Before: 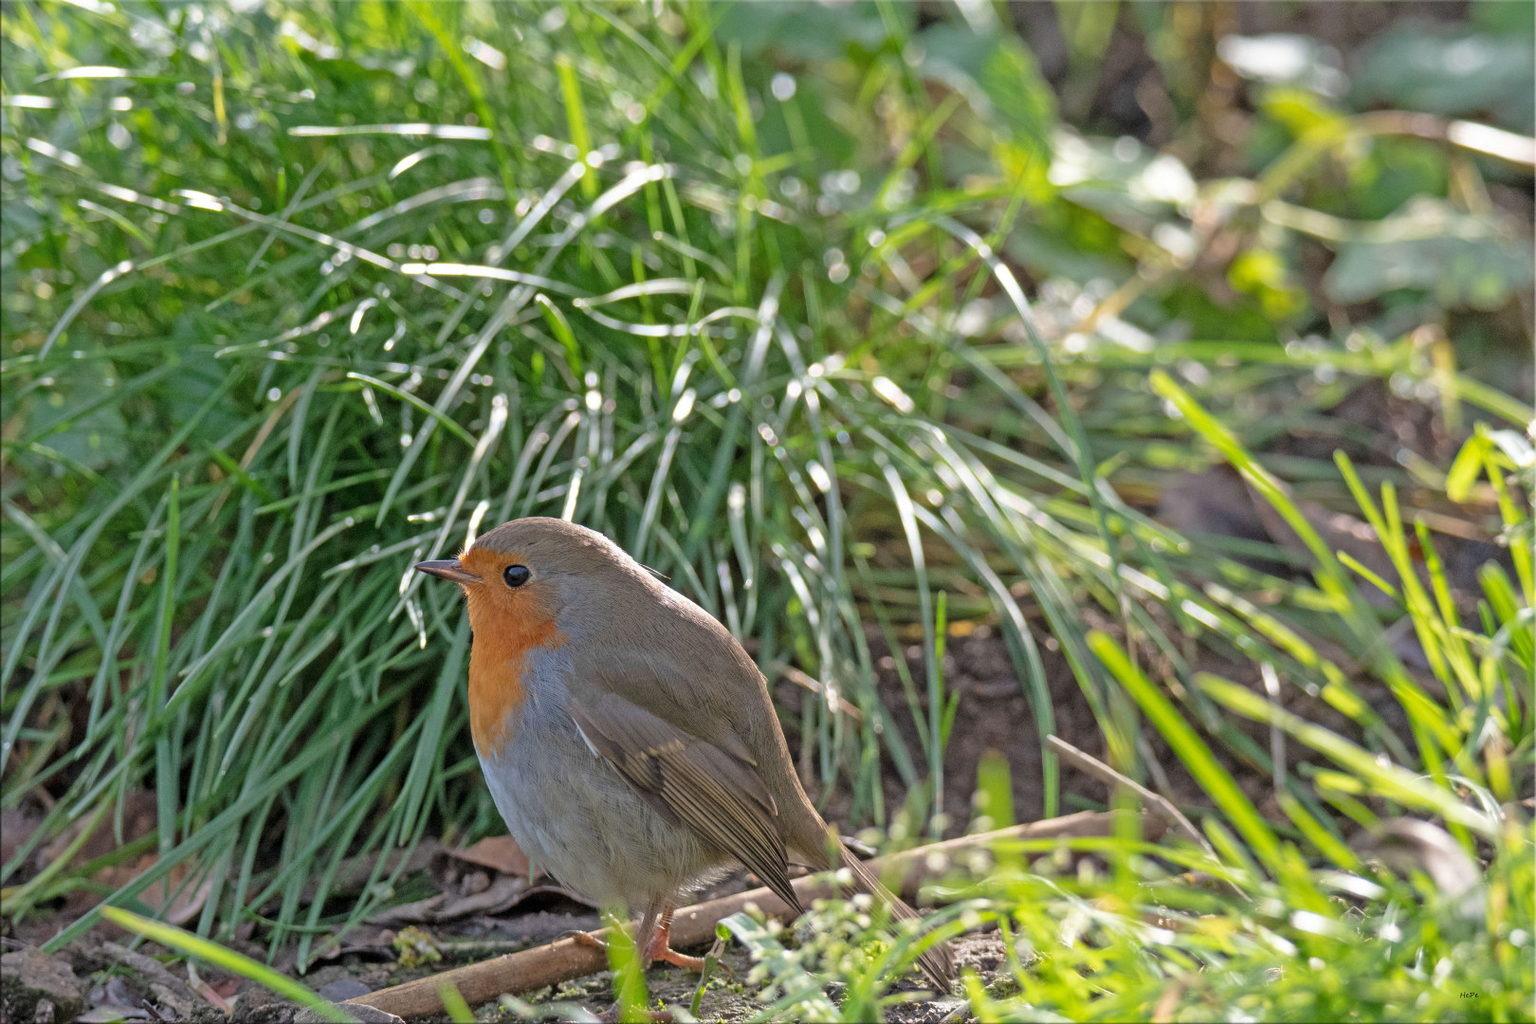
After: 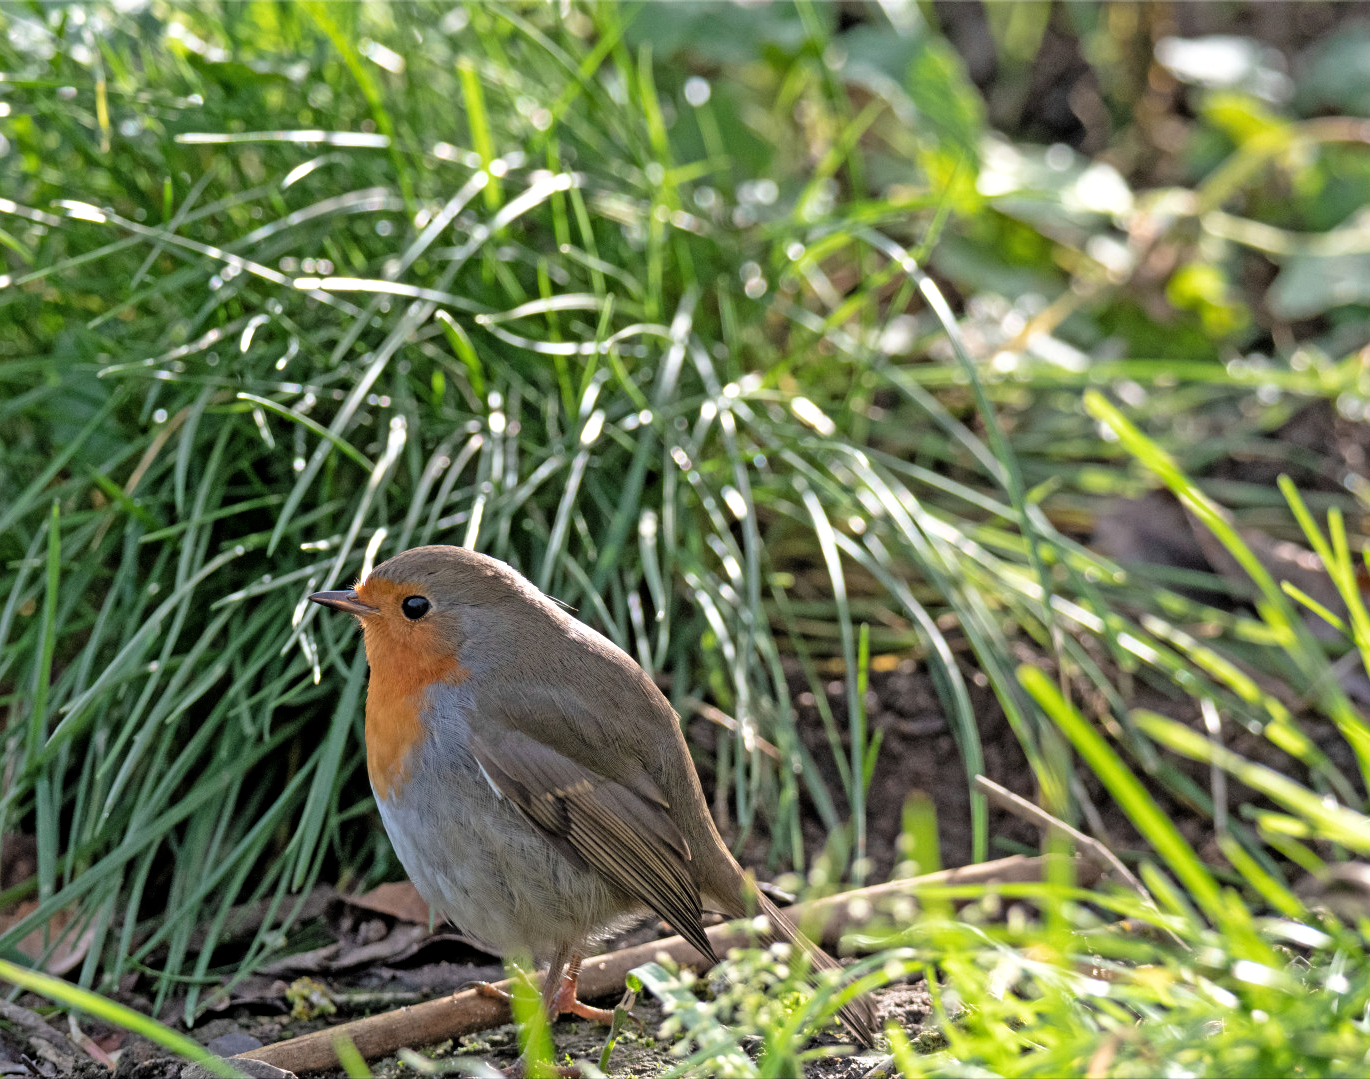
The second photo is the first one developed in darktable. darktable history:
crop: left 8.005%, right 7.393%
filmic rgb: black relative exposure -8.73 EV, white relative exposure 2.72 EV, target black luminance 0%, hardness 6.26, latitude 77.22%, contrast 1.329, shadows ↔ highlights balance -0.34%, add noise in highlights 0.001, color science v3 (2019), use custom middle-gray values true, contrast in highlights soft
